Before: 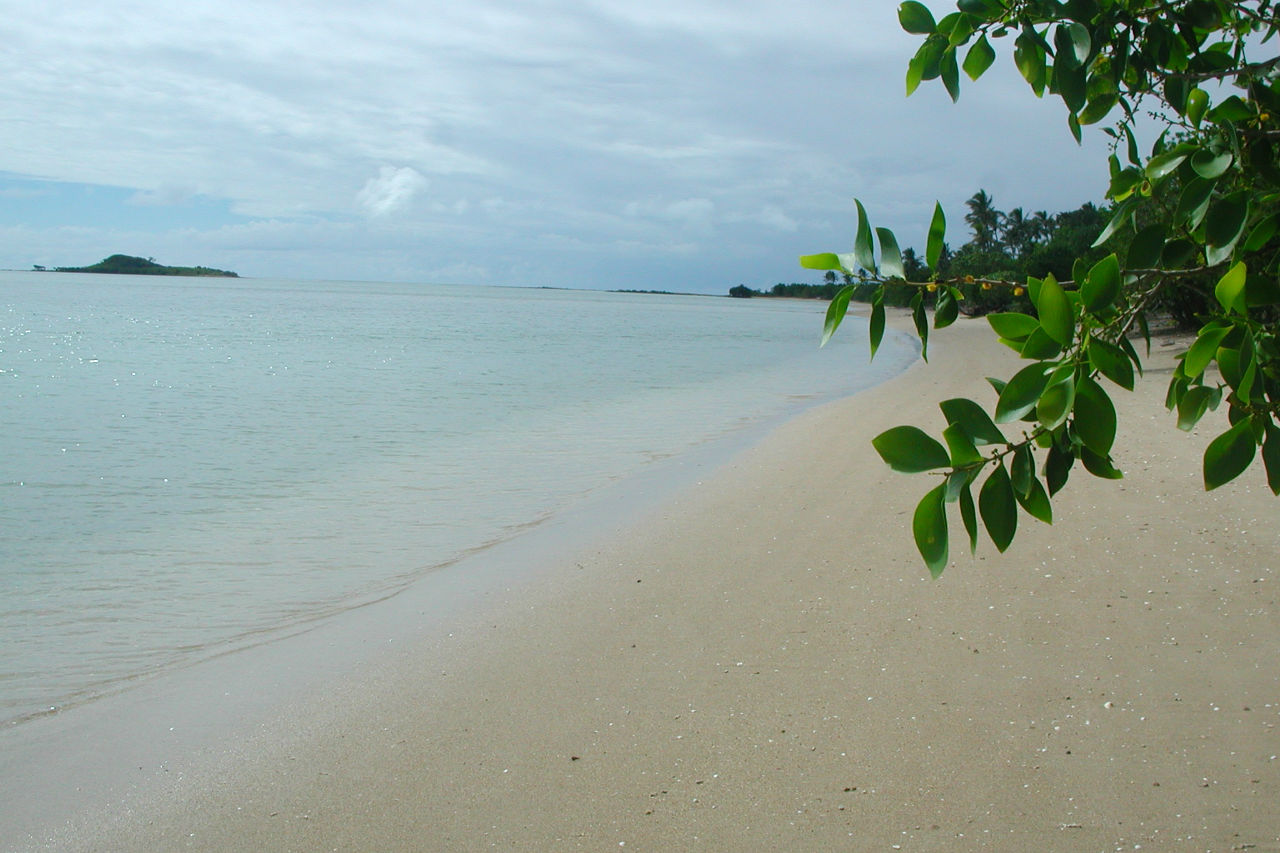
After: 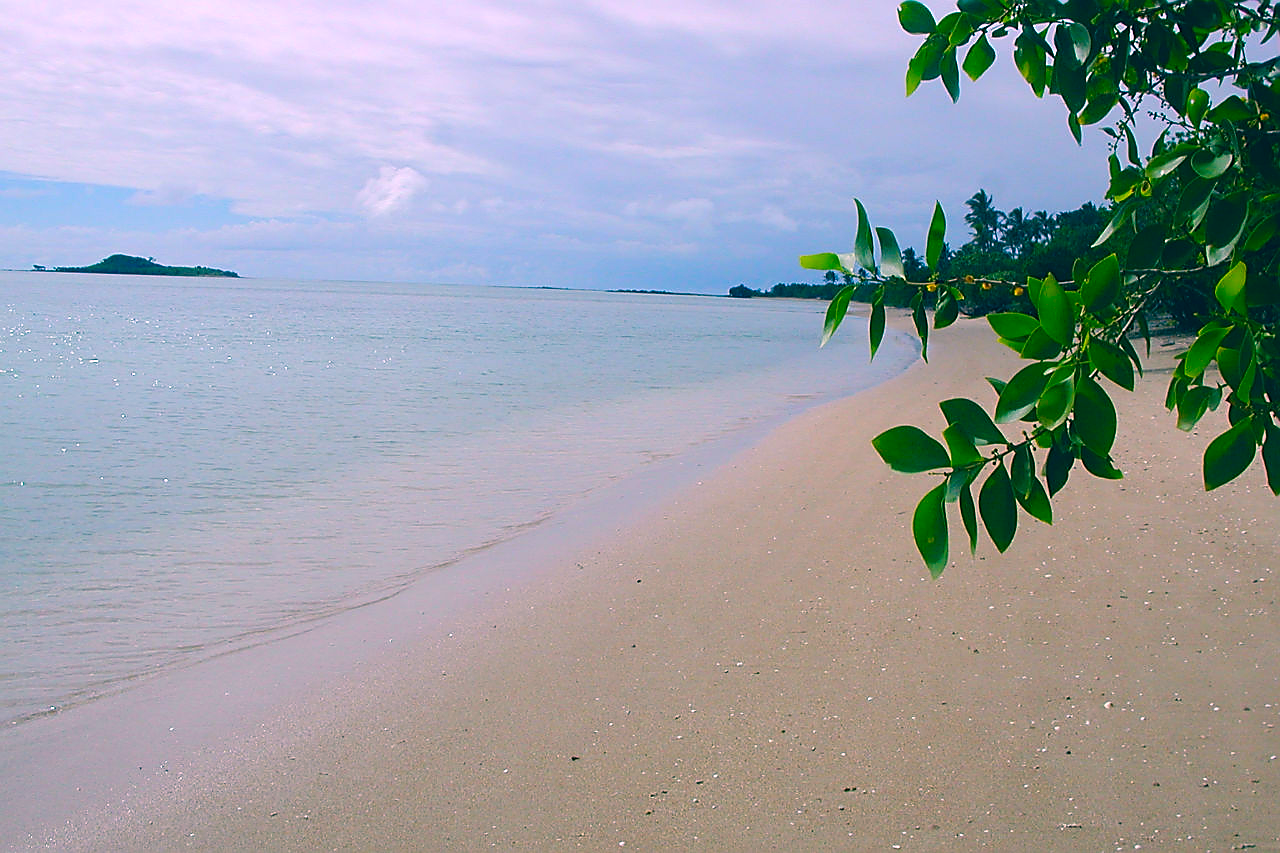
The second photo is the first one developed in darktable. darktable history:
sharpen: radius 1.393, amount 1.264, threshold 0.789
color correction: highlights a* 17.08, highlights b* 0.289, shadows a* -15.36, shadows b* -13.77, saturation 1.51
